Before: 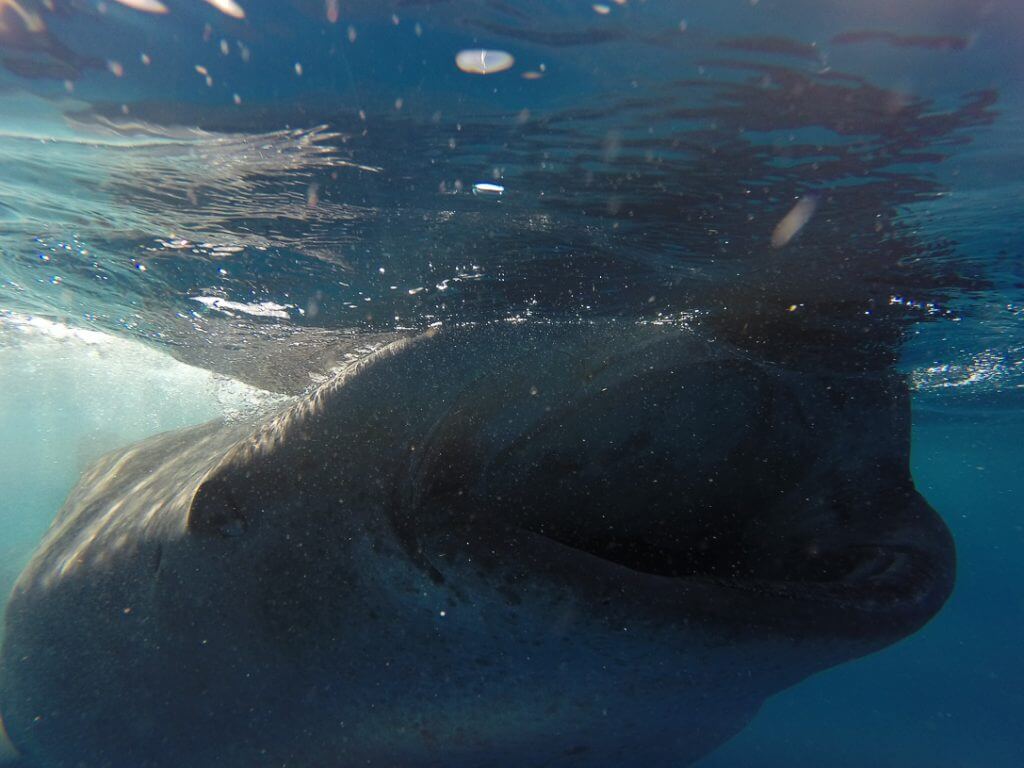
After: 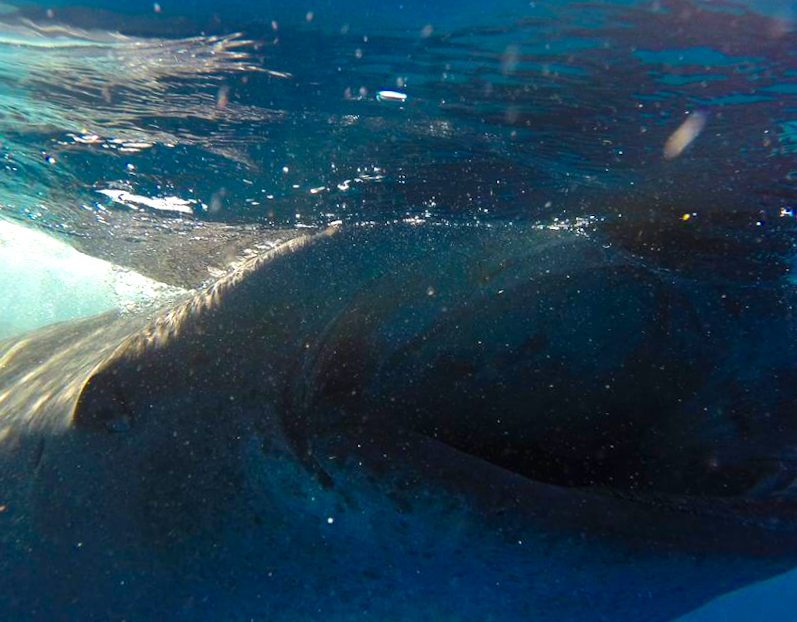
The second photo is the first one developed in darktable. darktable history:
color balance rgb: linear chroma grading › global chroma 9%, perceptual saturation grading › global saturation 36%, perceptual saturation grading › shadows 35%, perceptual brilliance grading › global brilliance 15%, perceptual brilliance grading › shadows -35%, global vibrance 15%
shadows and highlights: radius 264.75, soften with gaussian
crop and rotate: angle -3.27°, left 5.211%, top 5.211%, right 4.607%, bottom 4.607%
rotate and perspective: rotation -1.68°, lens shift (vertical) -0.146, crop left 0.049, crop right 0.912, crop top 0.032, crop bottom 0.96
